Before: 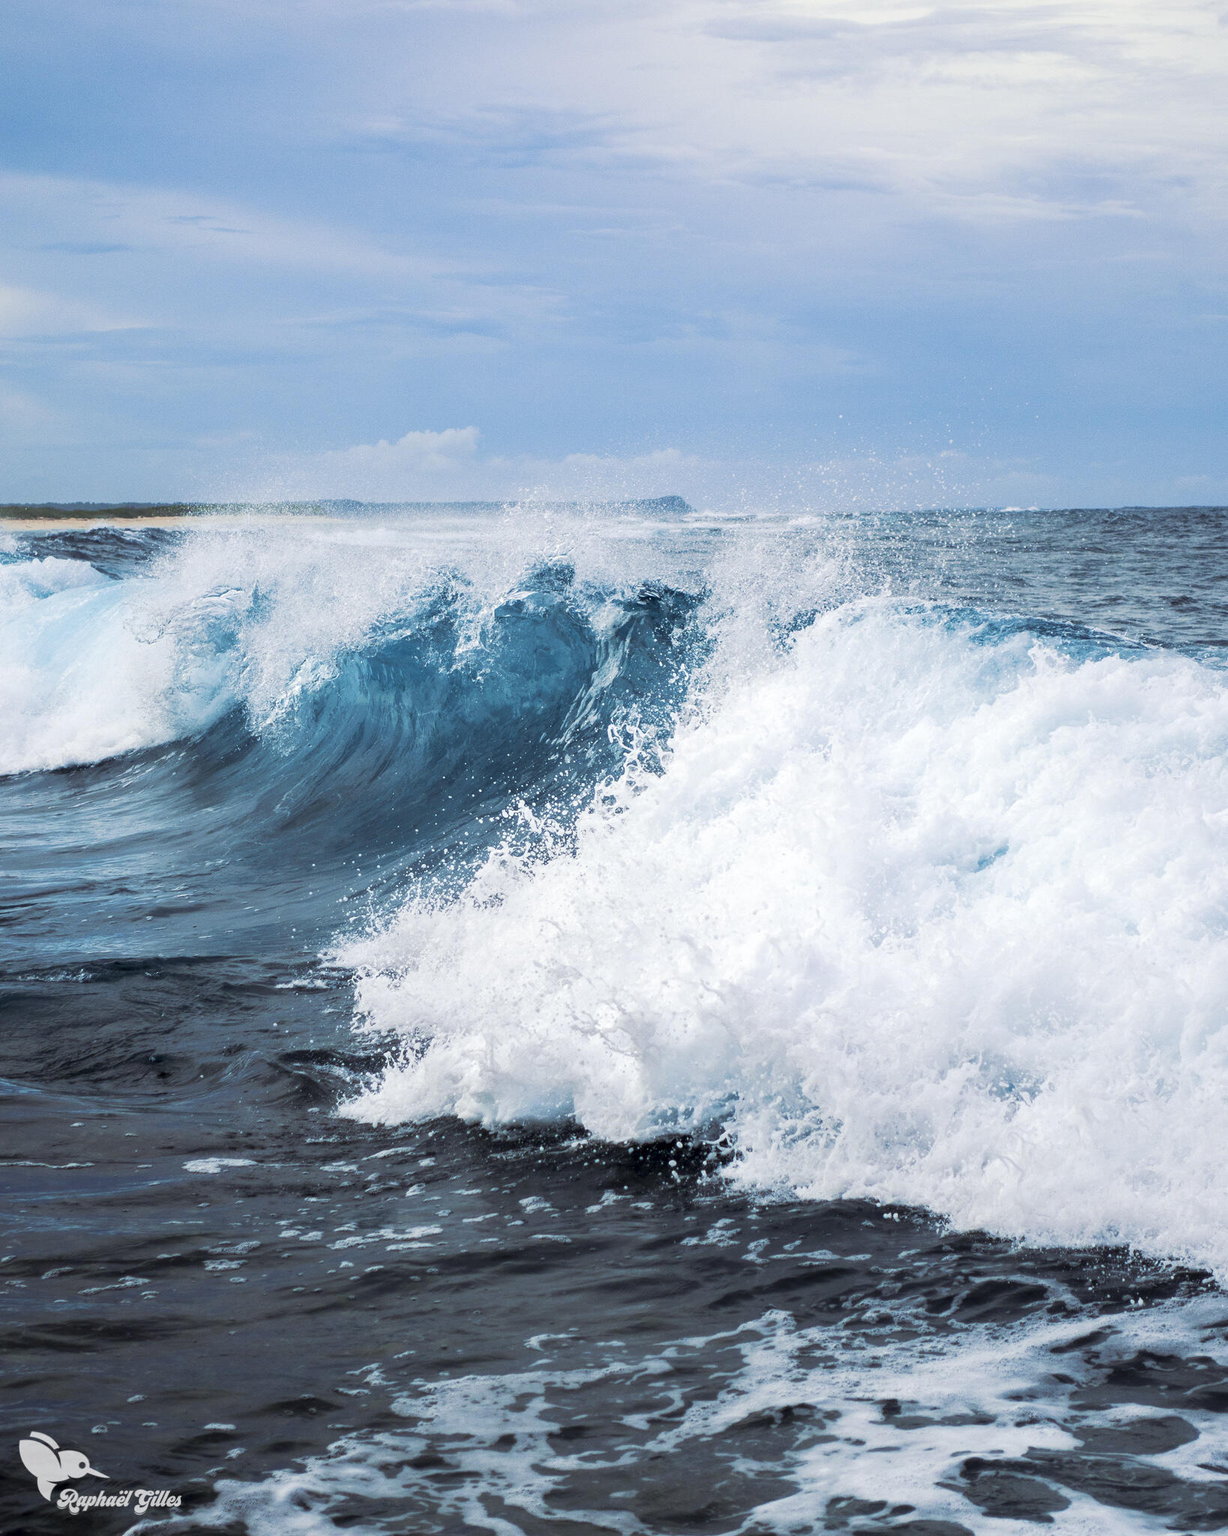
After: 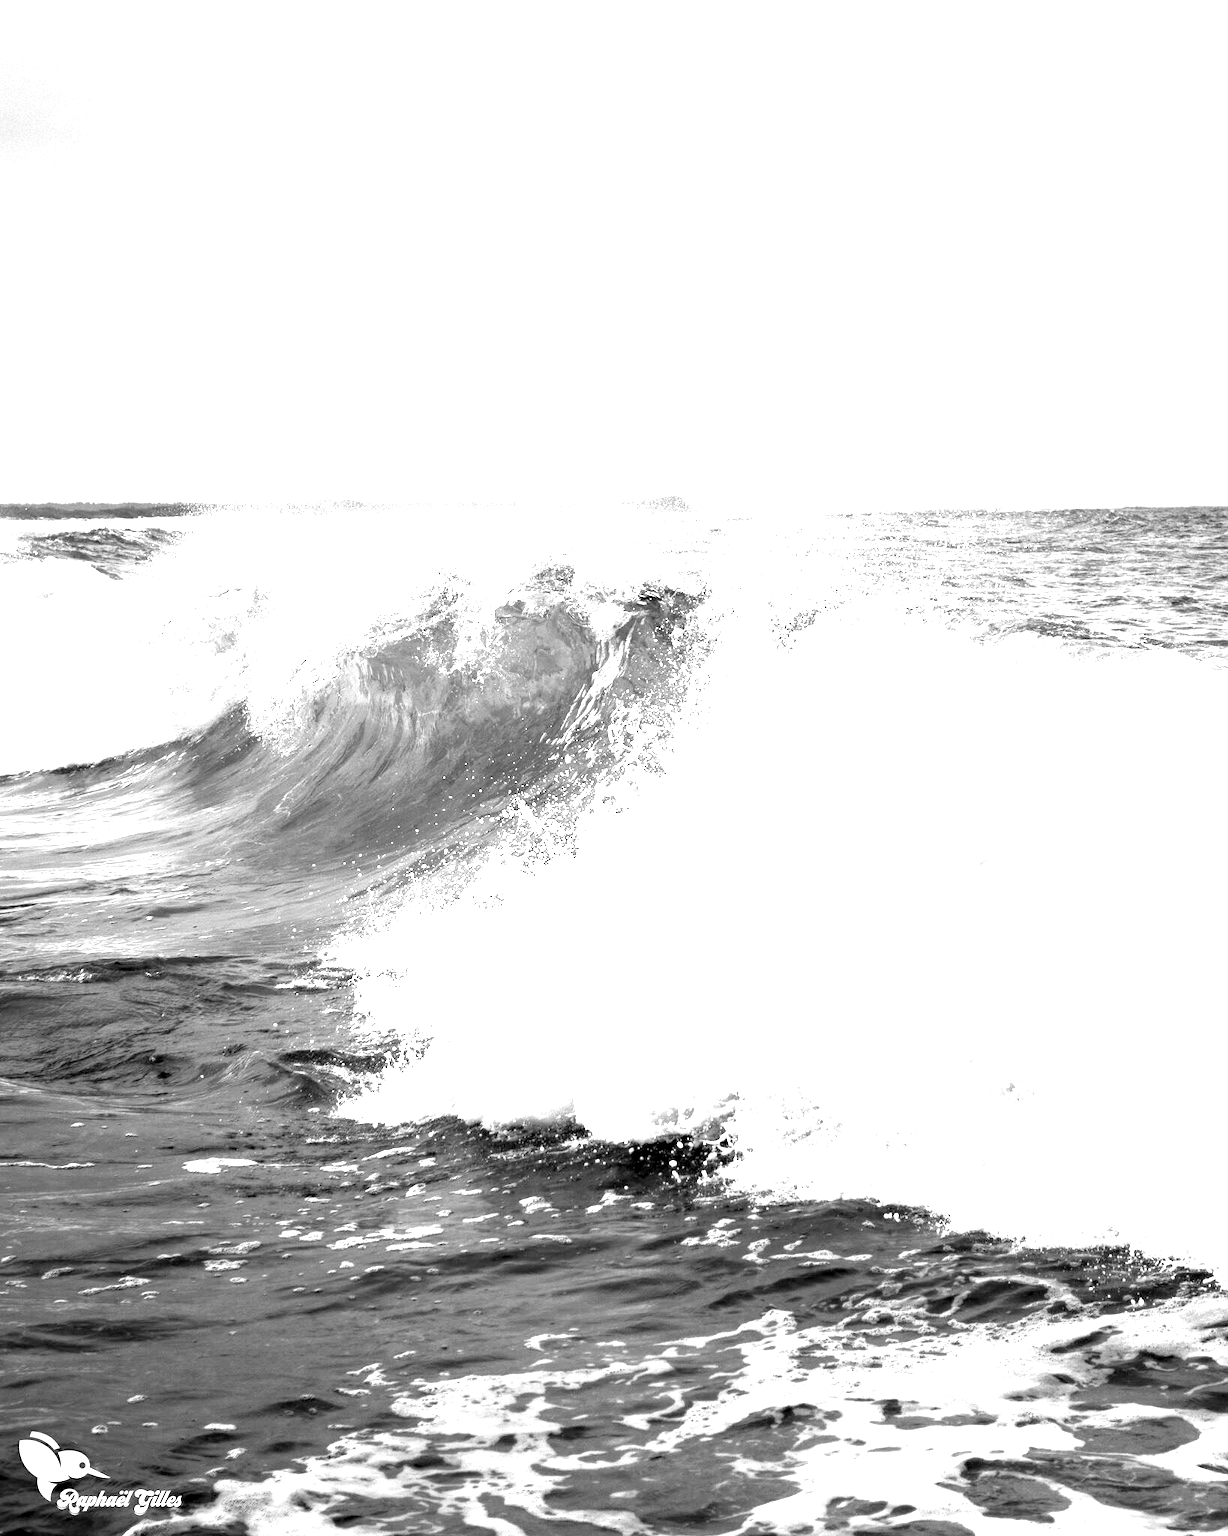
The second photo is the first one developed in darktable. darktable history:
exposure: black level correction 0.001, exposure 1.719 EV, compensate exposure bias true, compensate highlight preservation false
haze removal: compatibility mode true, adaptive false
contrast brightness saturation: saturation -1
white balance: red 1.004, blue 1.096
